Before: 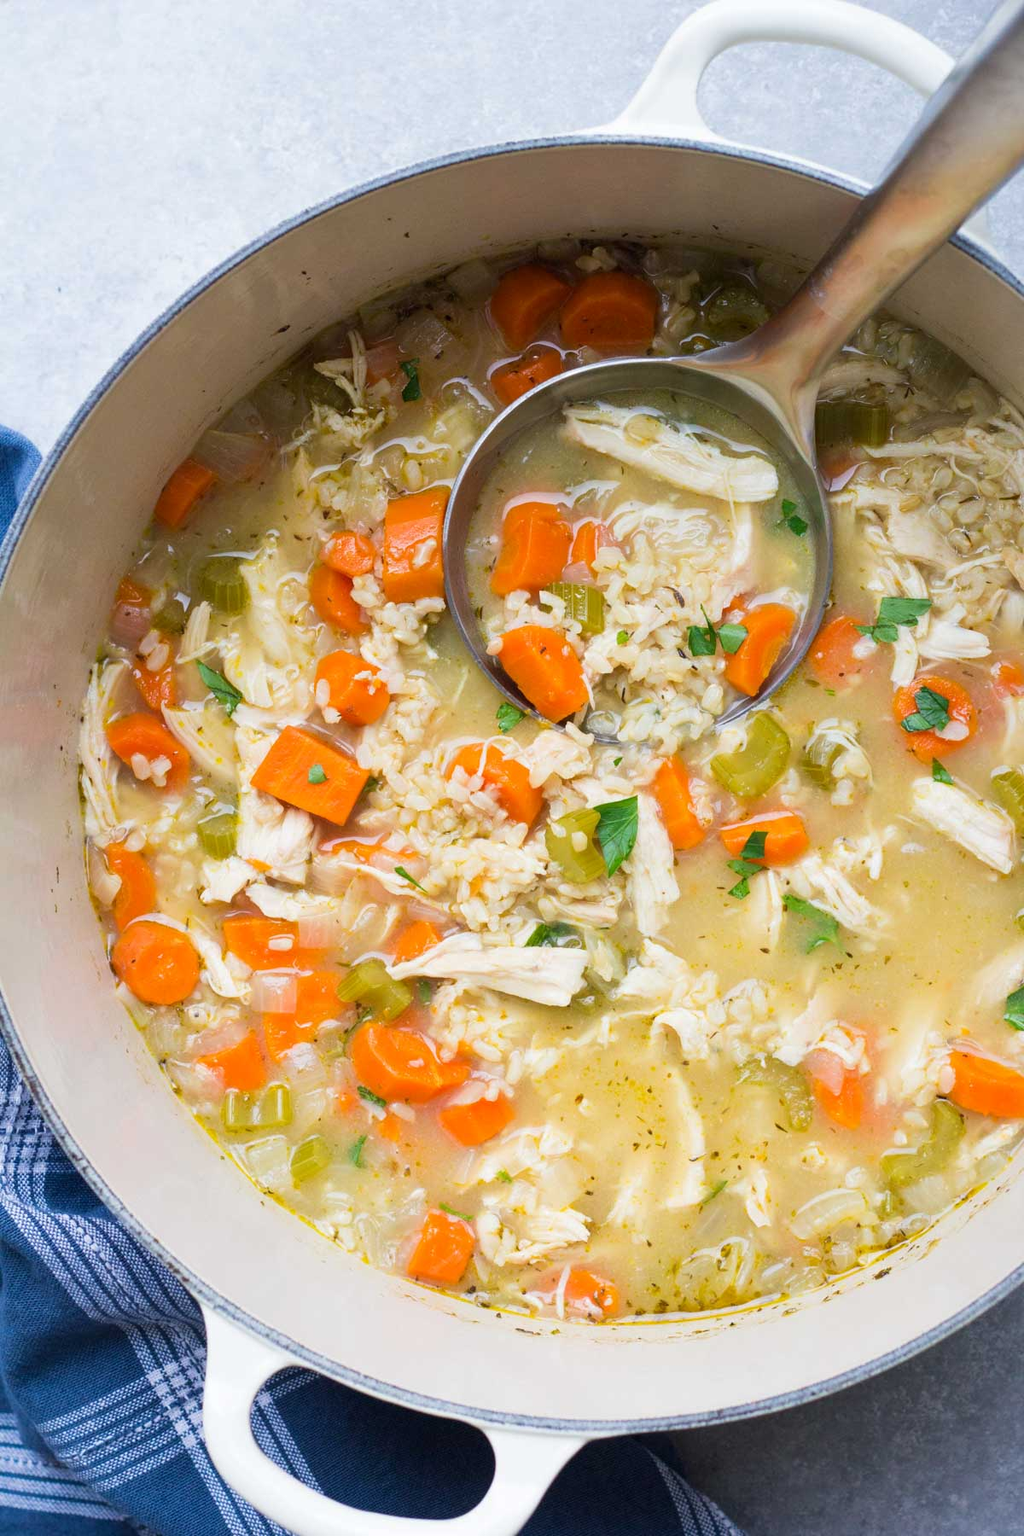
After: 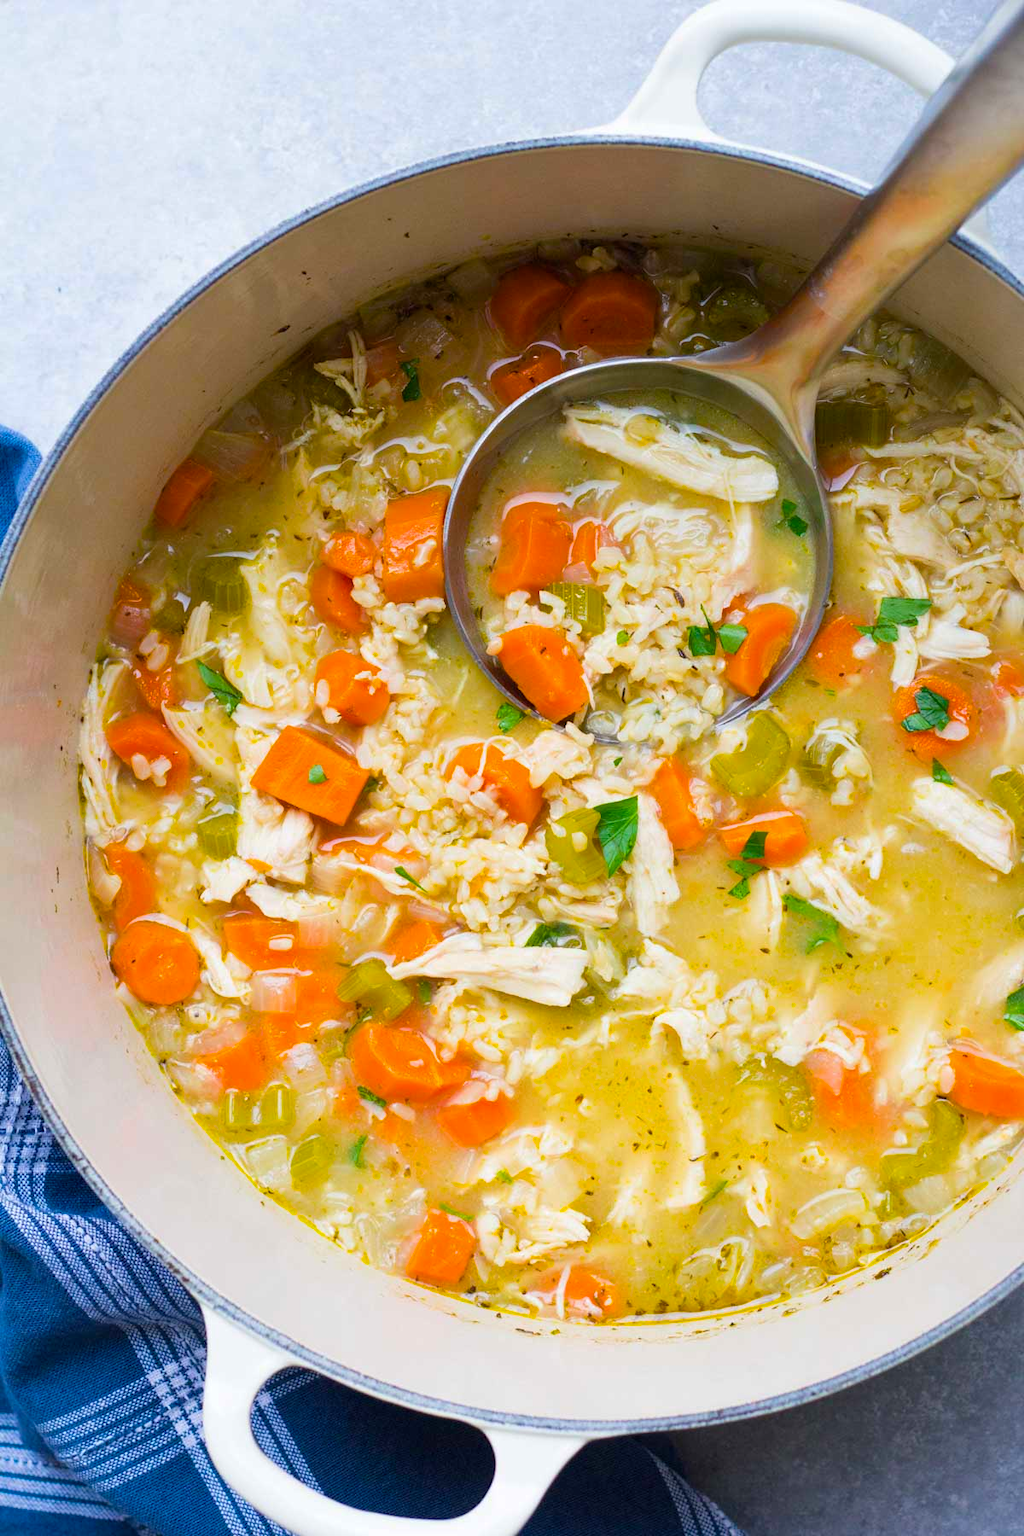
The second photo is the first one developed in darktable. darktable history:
color balance rgb: perceptual saturation grading › global saturation 39.44%
